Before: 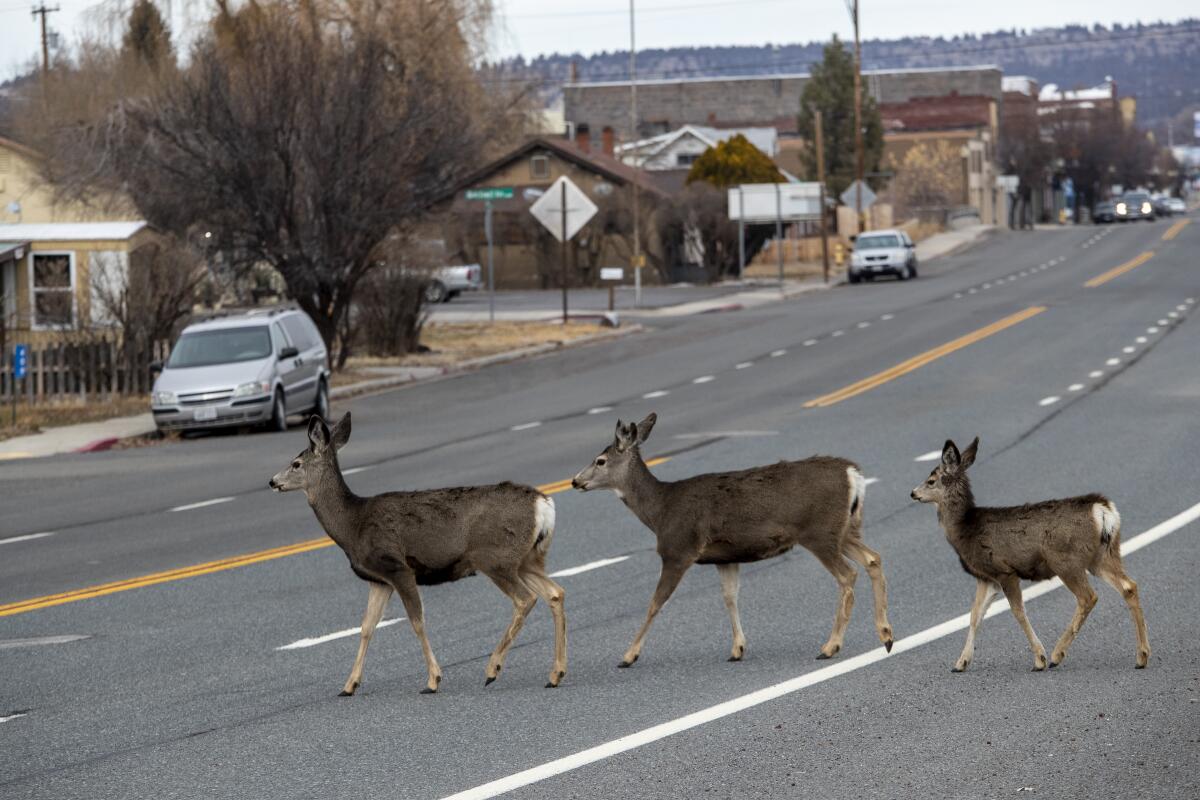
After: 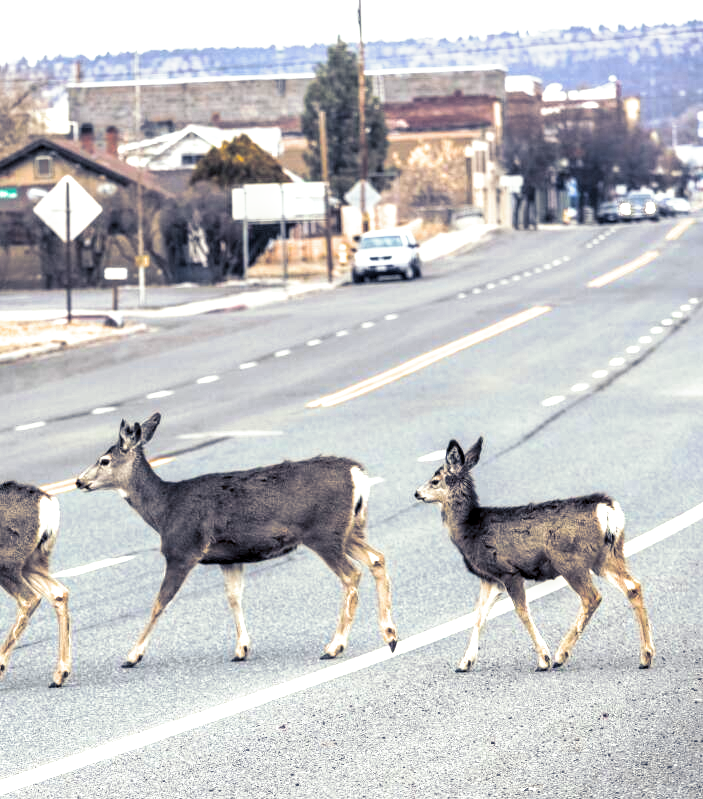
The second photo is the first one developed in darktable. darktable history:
exposure: black level correction 0.001, exposure 1.719 EV, compensate exposure bias true, compensate highlight preservation false
local contrast: detail 130%
split-toning: shadows › hue 230.4°
crop: left 41.402%
filmic rgb: black relative exposure -16 EV, white relative exposure 2.93 EV, hardness 10.04, color science v6 (2022)
